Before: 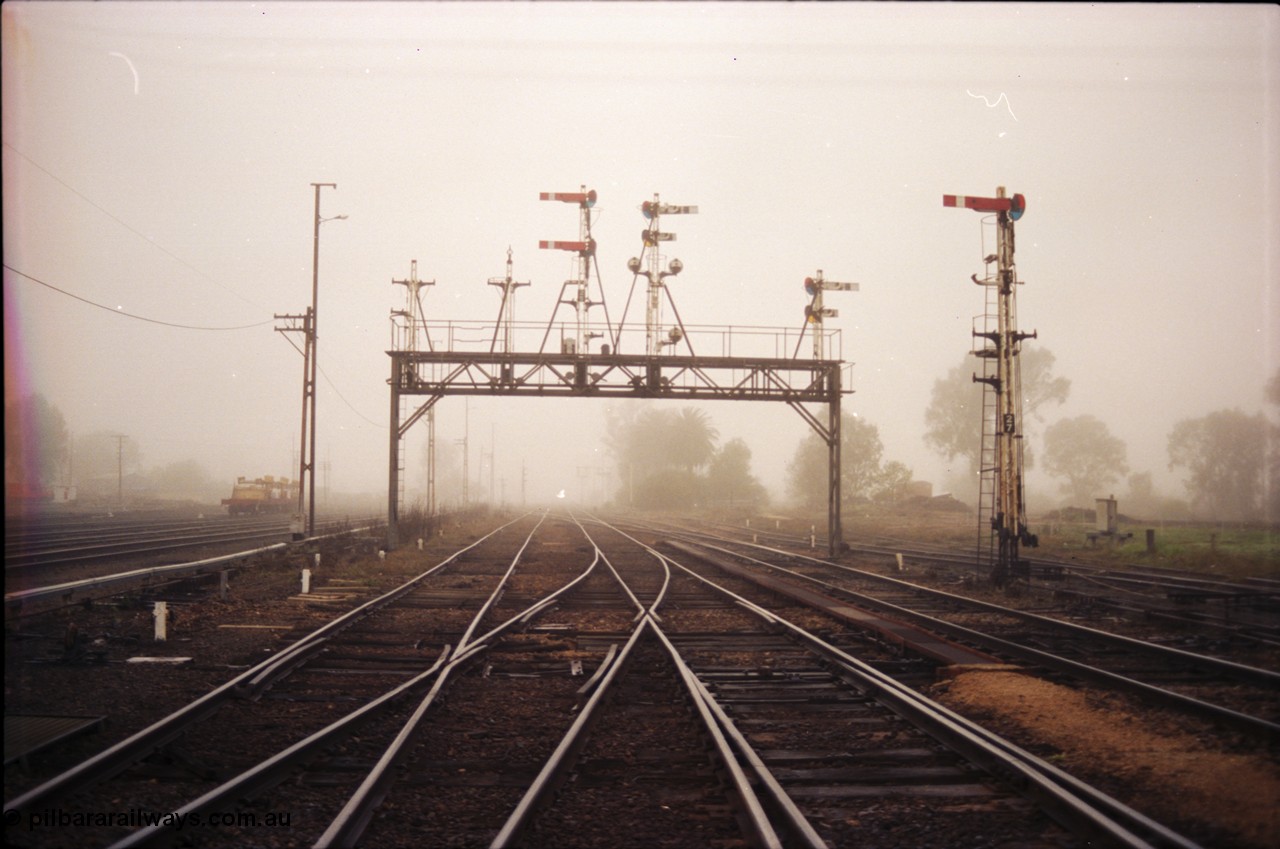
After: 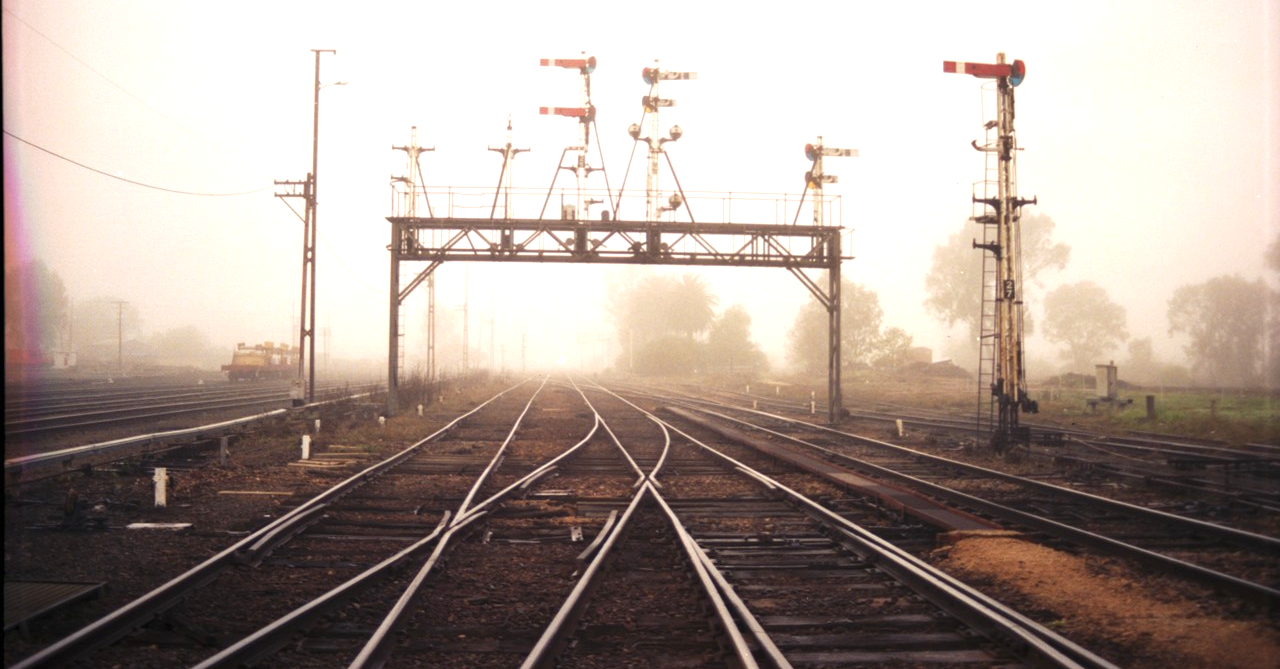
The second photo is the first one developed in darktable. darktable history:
crop and rotate: top 15.801%, bottom 5.339%
exposure: black level correction 0, exposure 0.692 EV, compensate highlight preservation false
